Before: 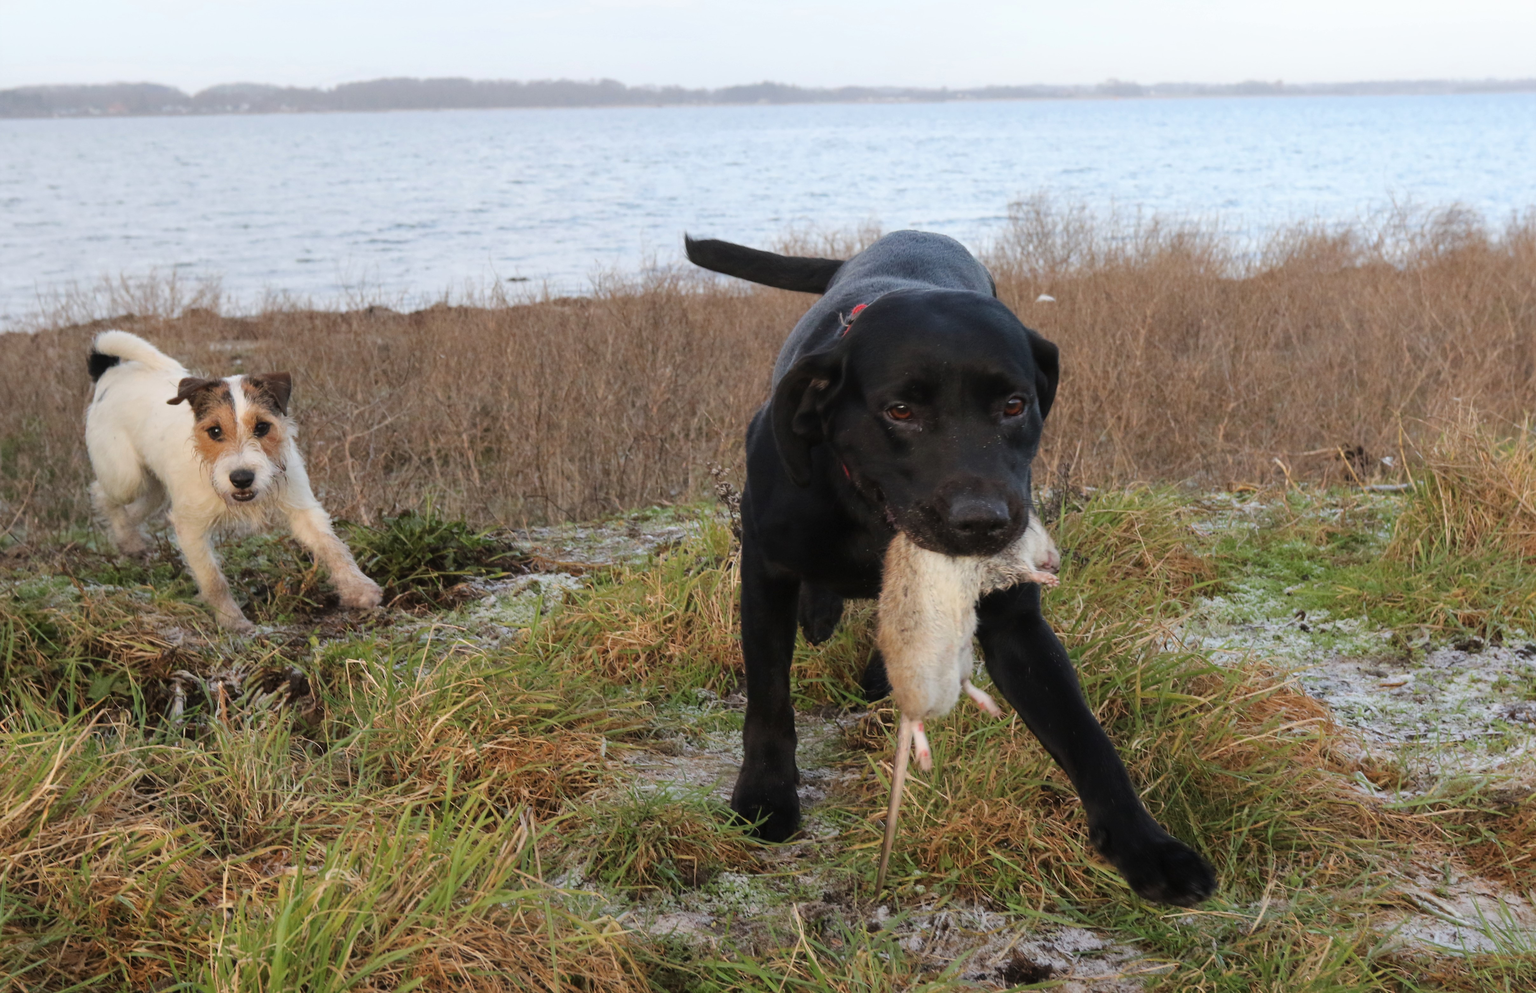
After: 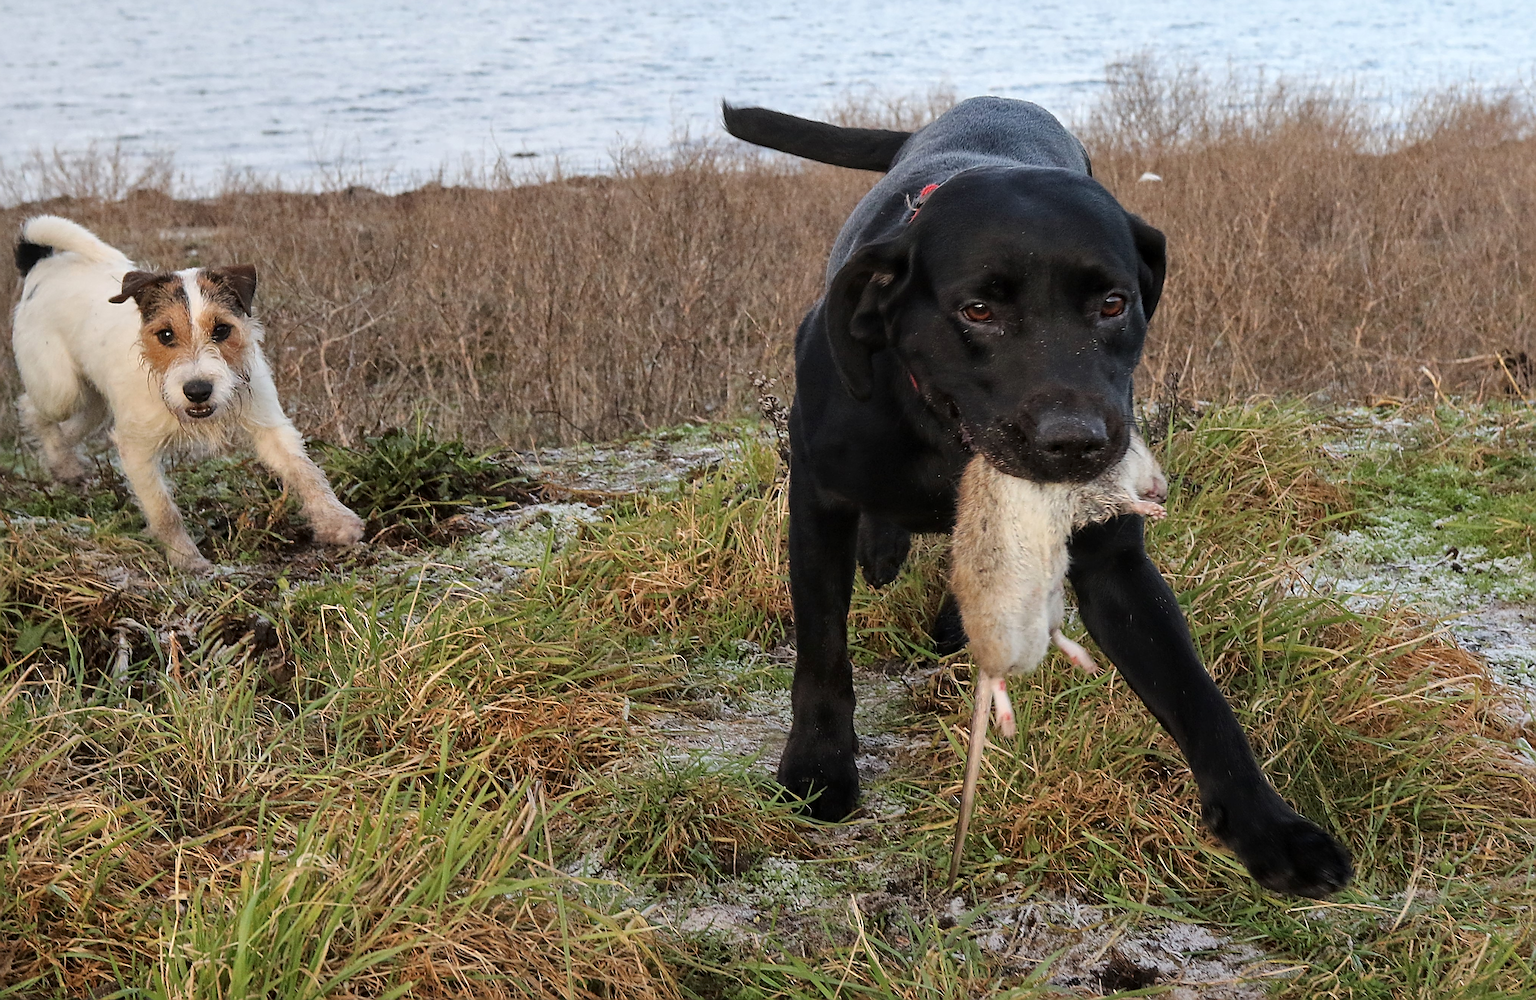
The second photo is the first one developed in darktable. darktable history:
crop and rotate: left 4.933%, top 15.021%, right 10.676%
local contrast: mode bilateral grid, contrast 21, coarseness 49, detail 138%, midtone range 0.2
sharpen: amount 1.994
